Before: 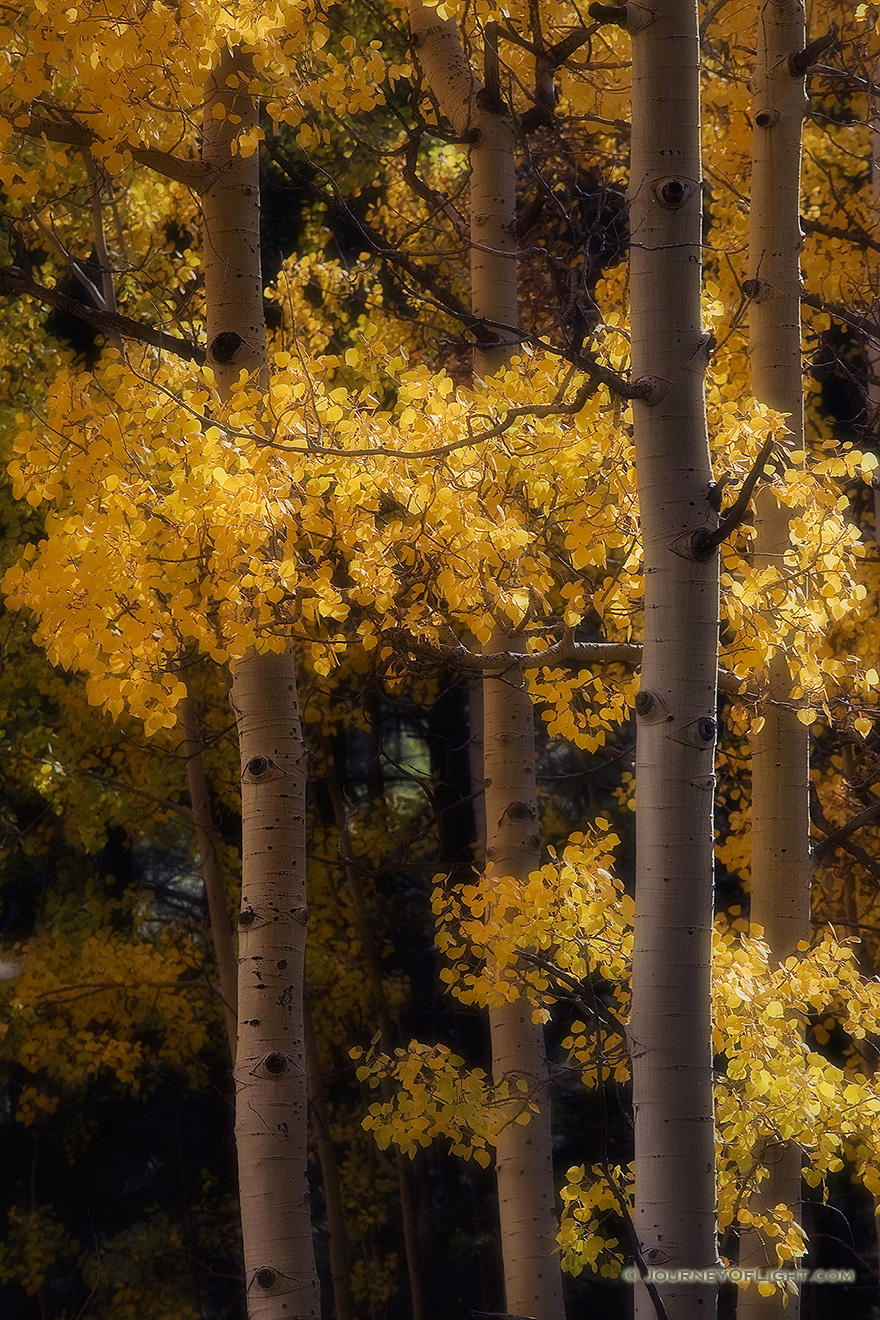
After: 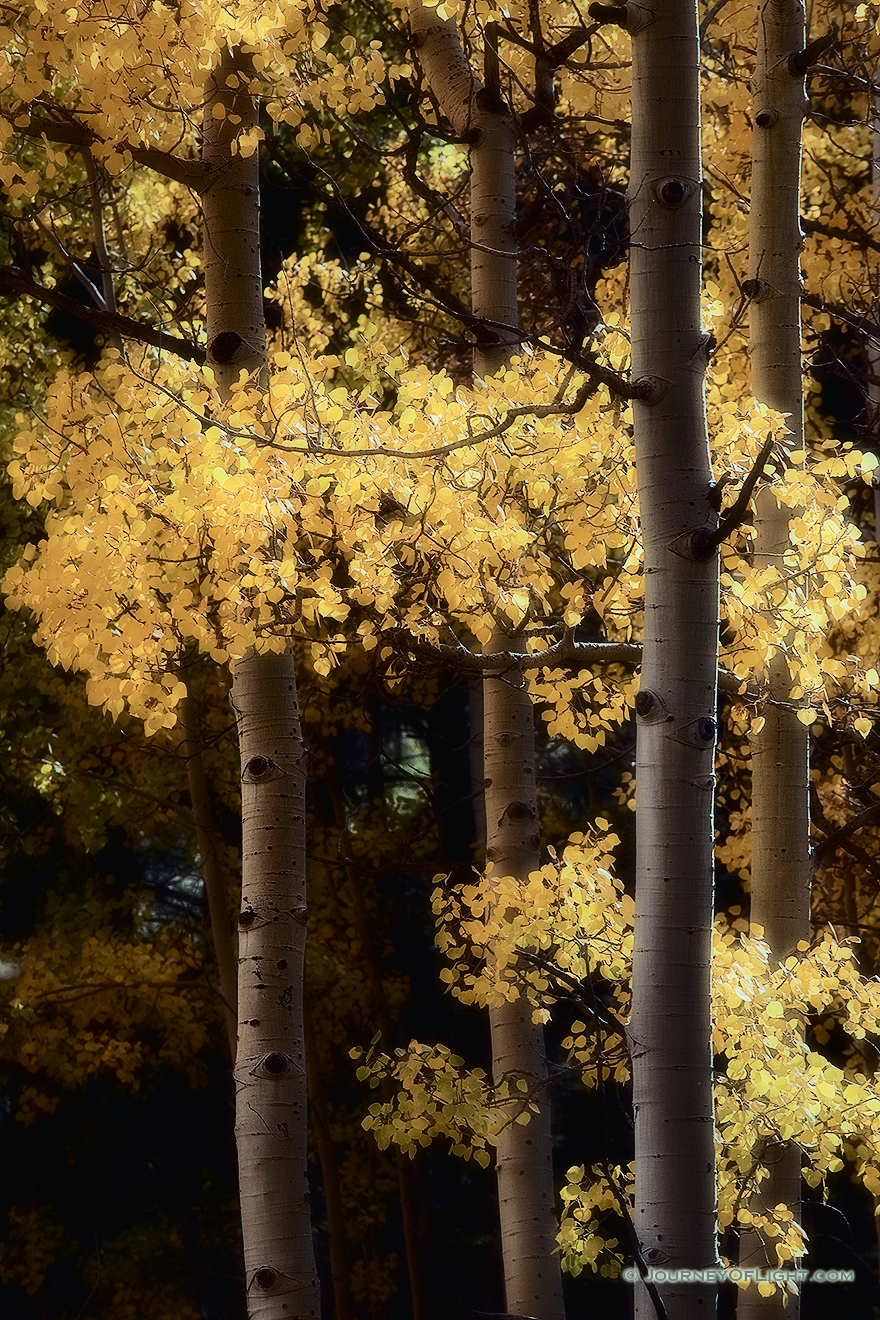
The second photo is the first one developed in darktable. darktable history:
tone curve: curves: ch0 [(0, 0) (0.003, 0.017) (0.011, 0.017) (0.025, 0.017) (0.044, 0.019) (0.069, 0.03) (0.1, 0.046) (0.136, 0.066) (0.177, 0.104) (0.224, 0.151) (0.277, 0.231) (0.335, 0.321) (0.399, 0.454) (0.468, 0.567) (0.543, 0.674) (0.623, 0.763) (0.709, 0.82) (0.801, 0.872) (0.898, 0.934) (1, 1)], color space Lab, independent channels, preserve colors none
color correction: highlights a* -10.12, highlights b* -10.44
